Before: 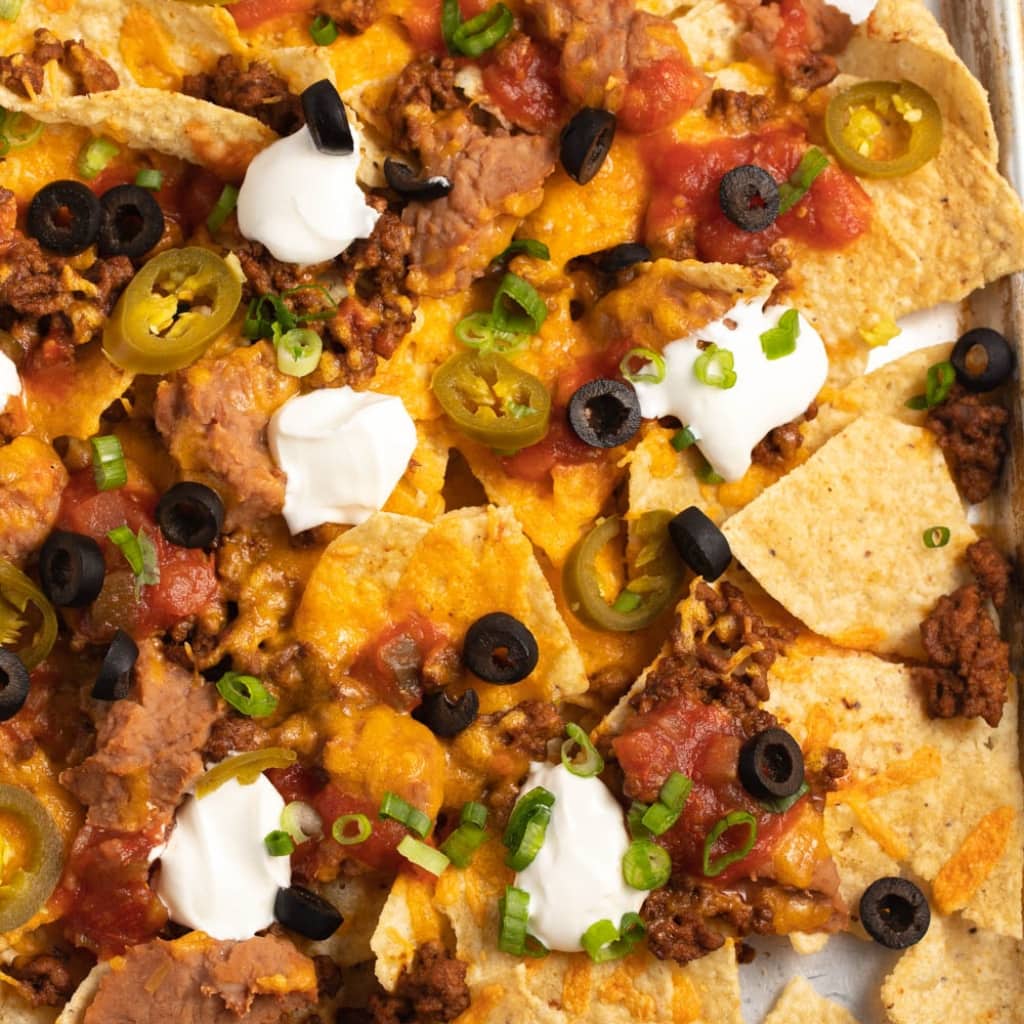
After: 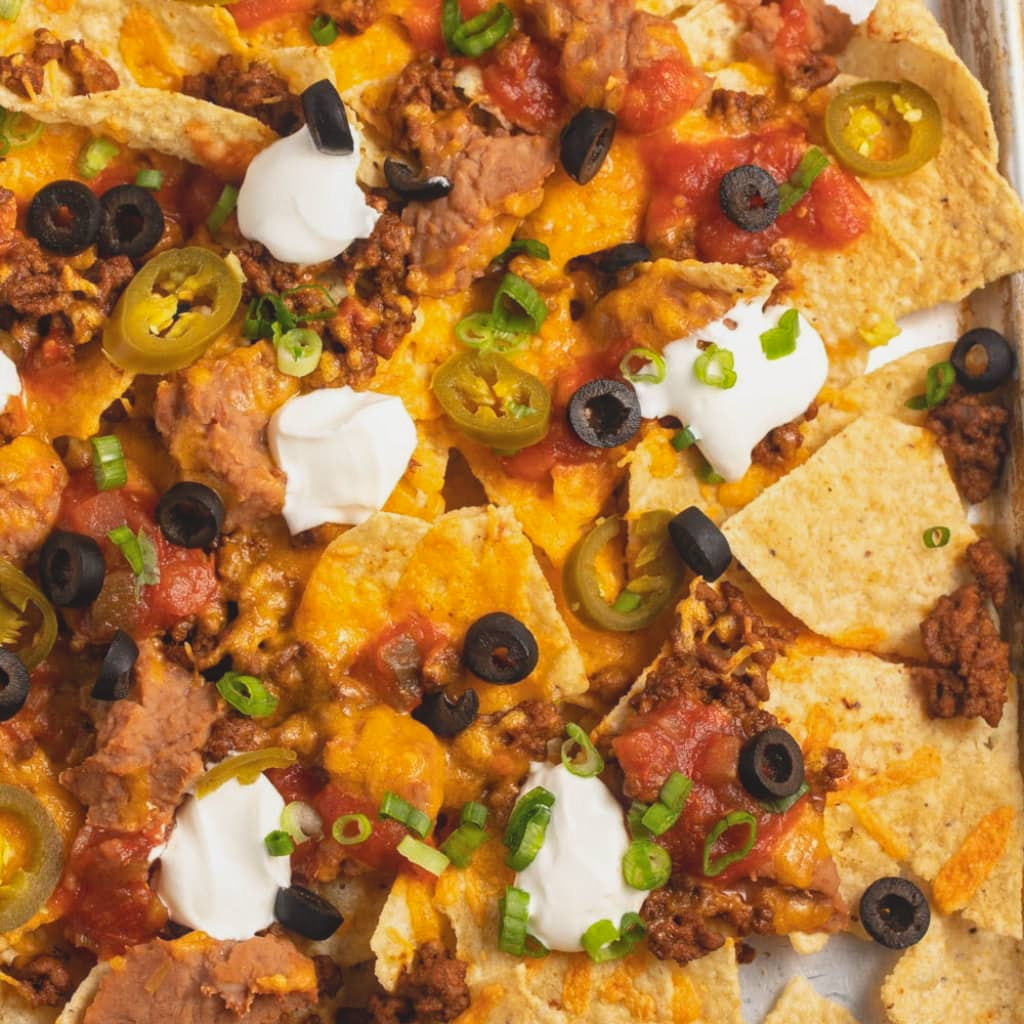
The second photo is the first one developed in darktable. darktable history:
local contrast: highlights 47%, shadows 5%, detail 99%
